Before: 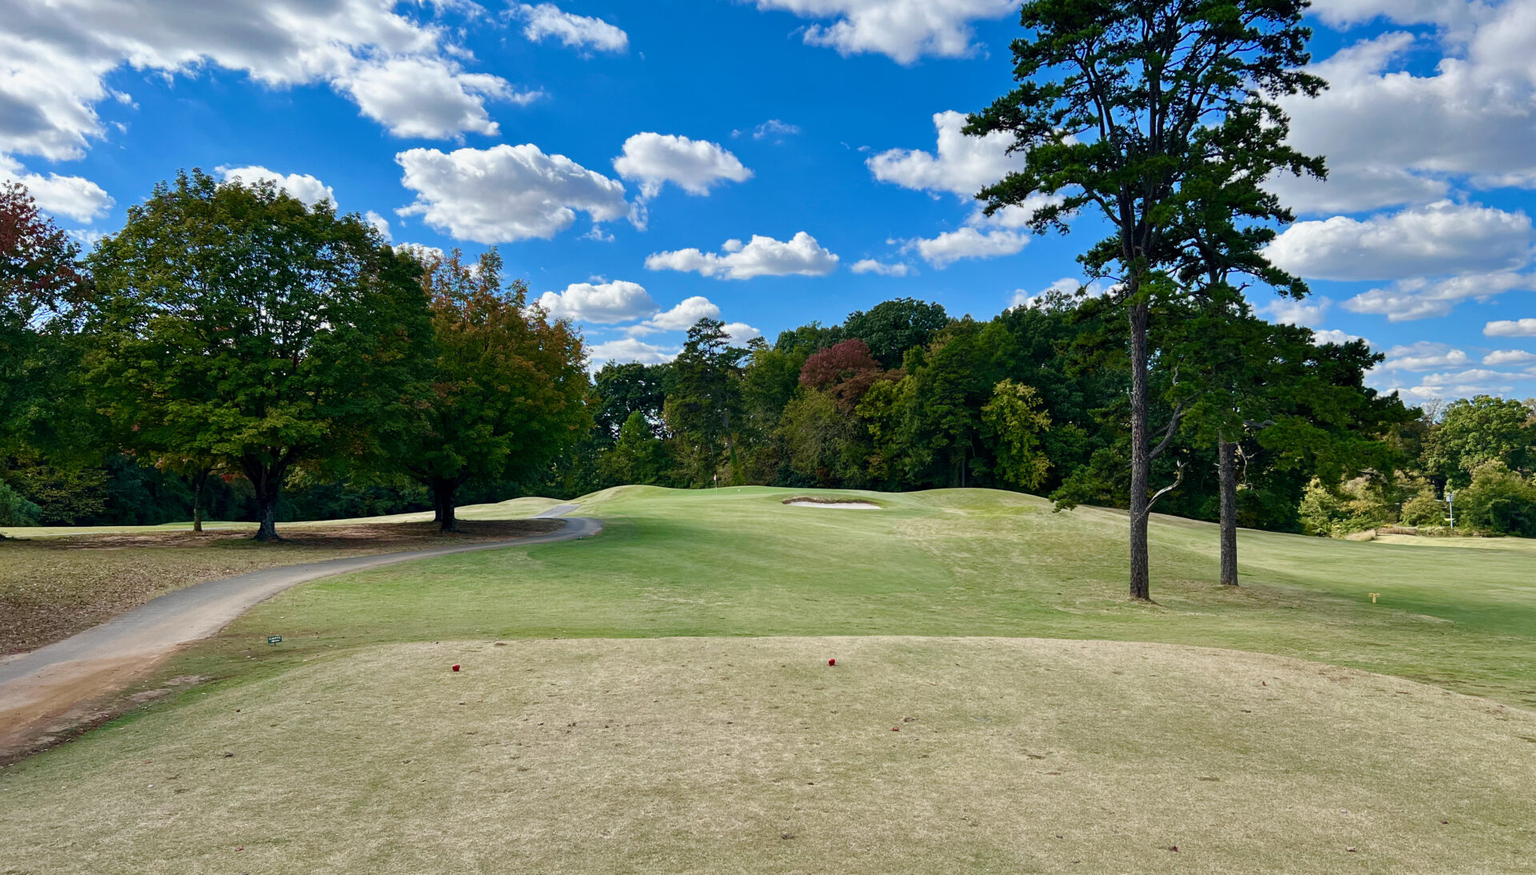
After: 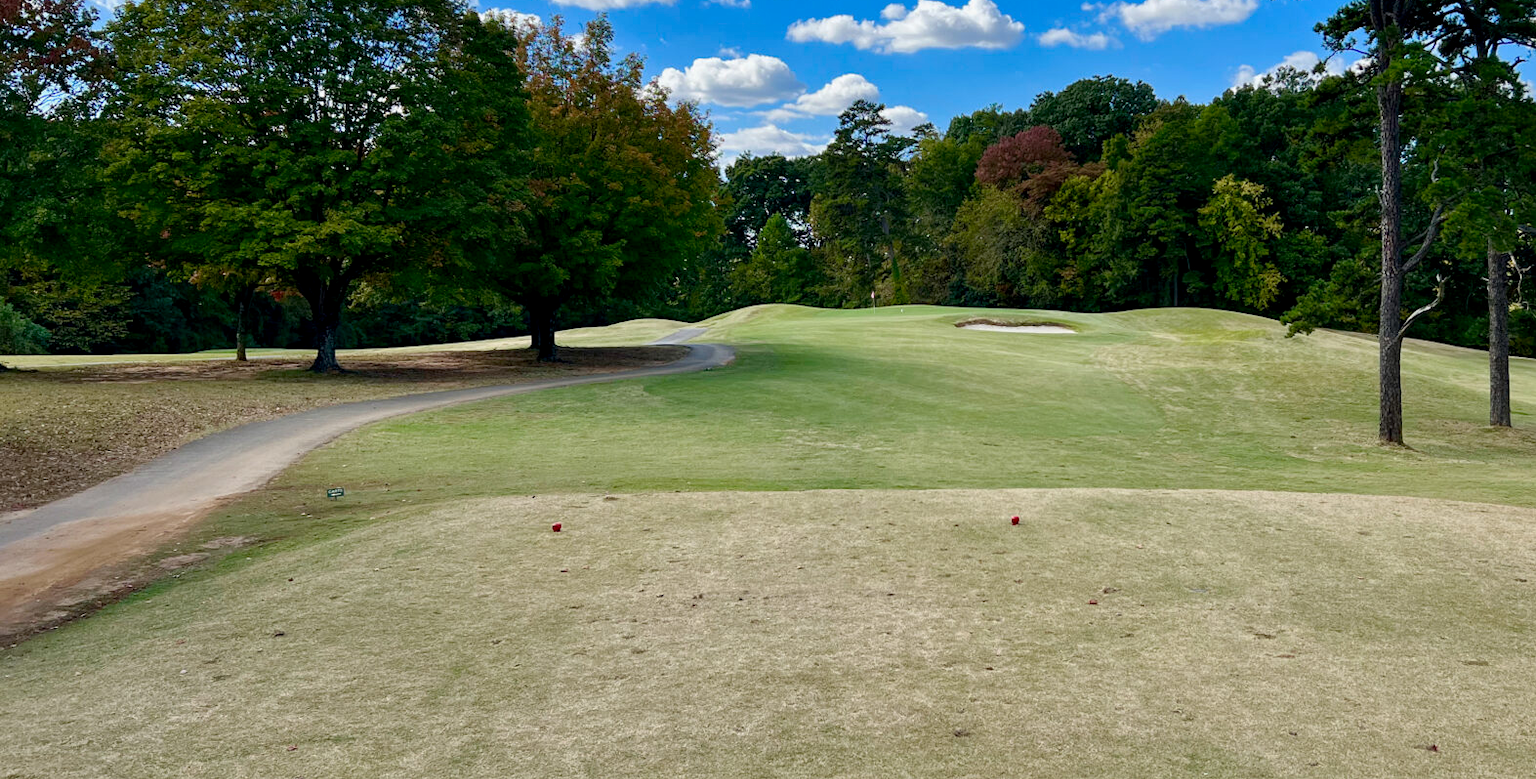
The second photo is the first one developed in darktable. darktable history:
crop: top 26.995%, right 18.041%
